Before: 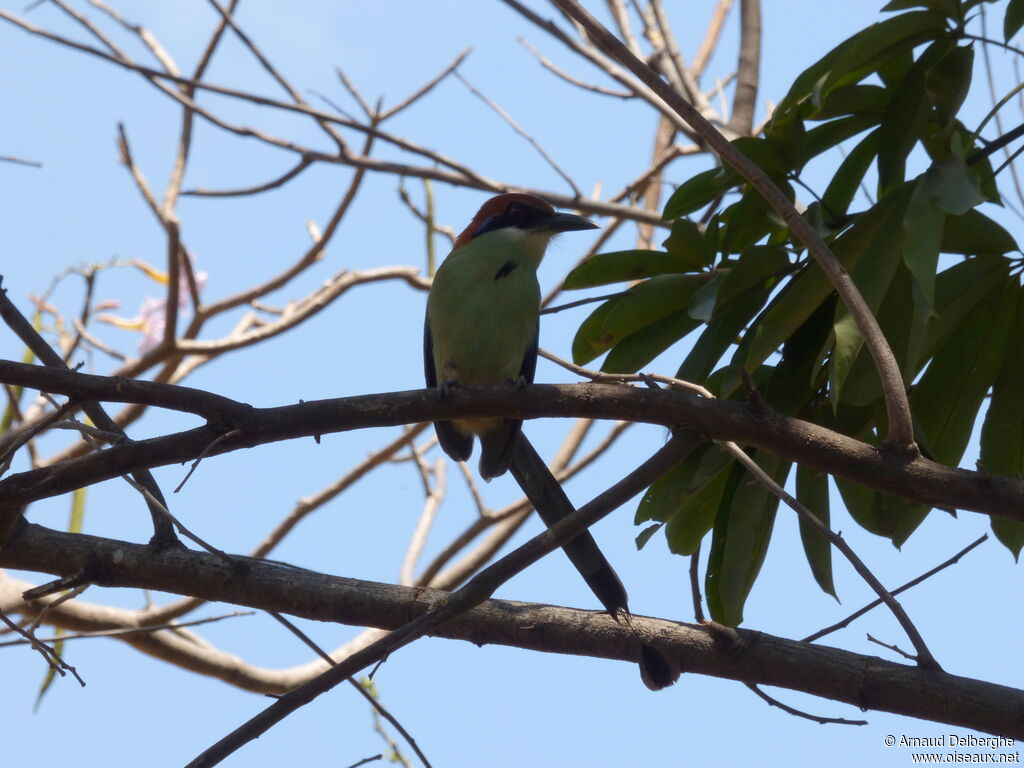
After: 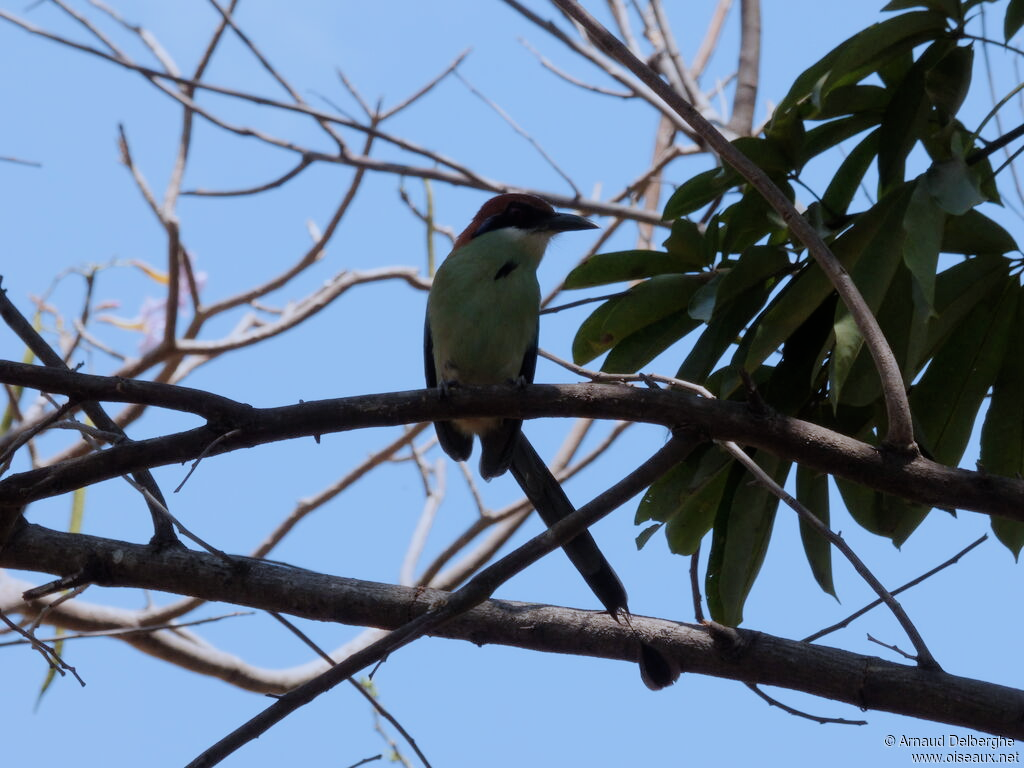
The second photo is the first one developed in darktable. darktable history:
levels: levels [0, 0.492, 0.984]
color correction: highlights a* -1.87, highlights b* -18.45
filmic rgb: black relative exposure -7.65 EV, white relative exposure 4.56 EV, hardness 3.61
